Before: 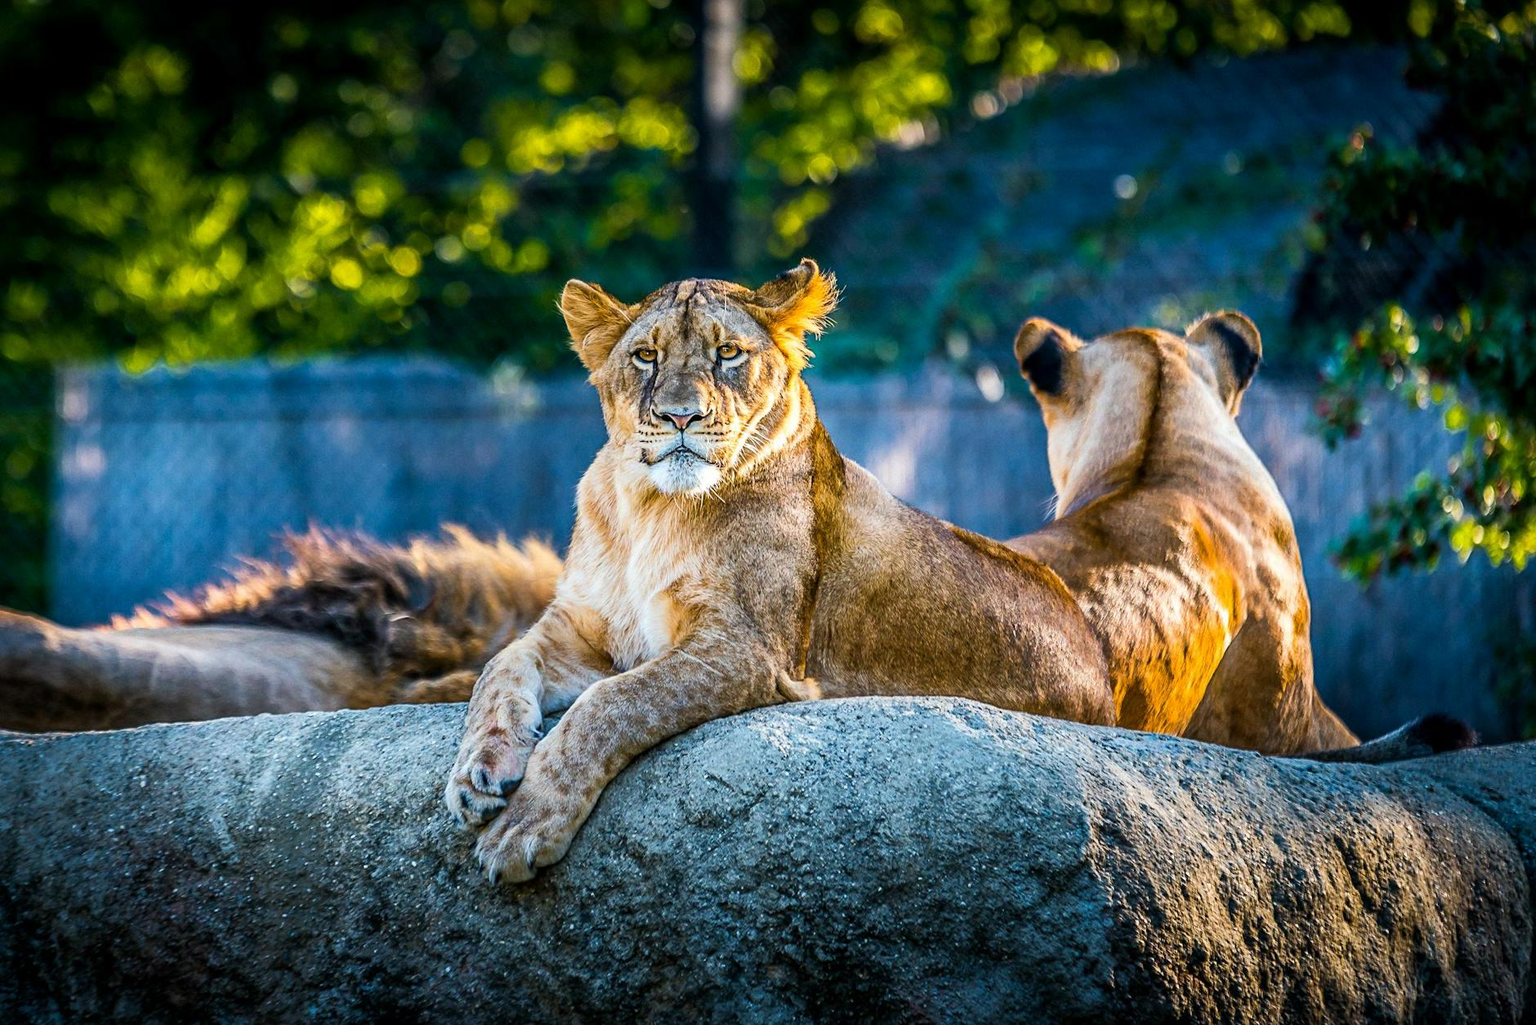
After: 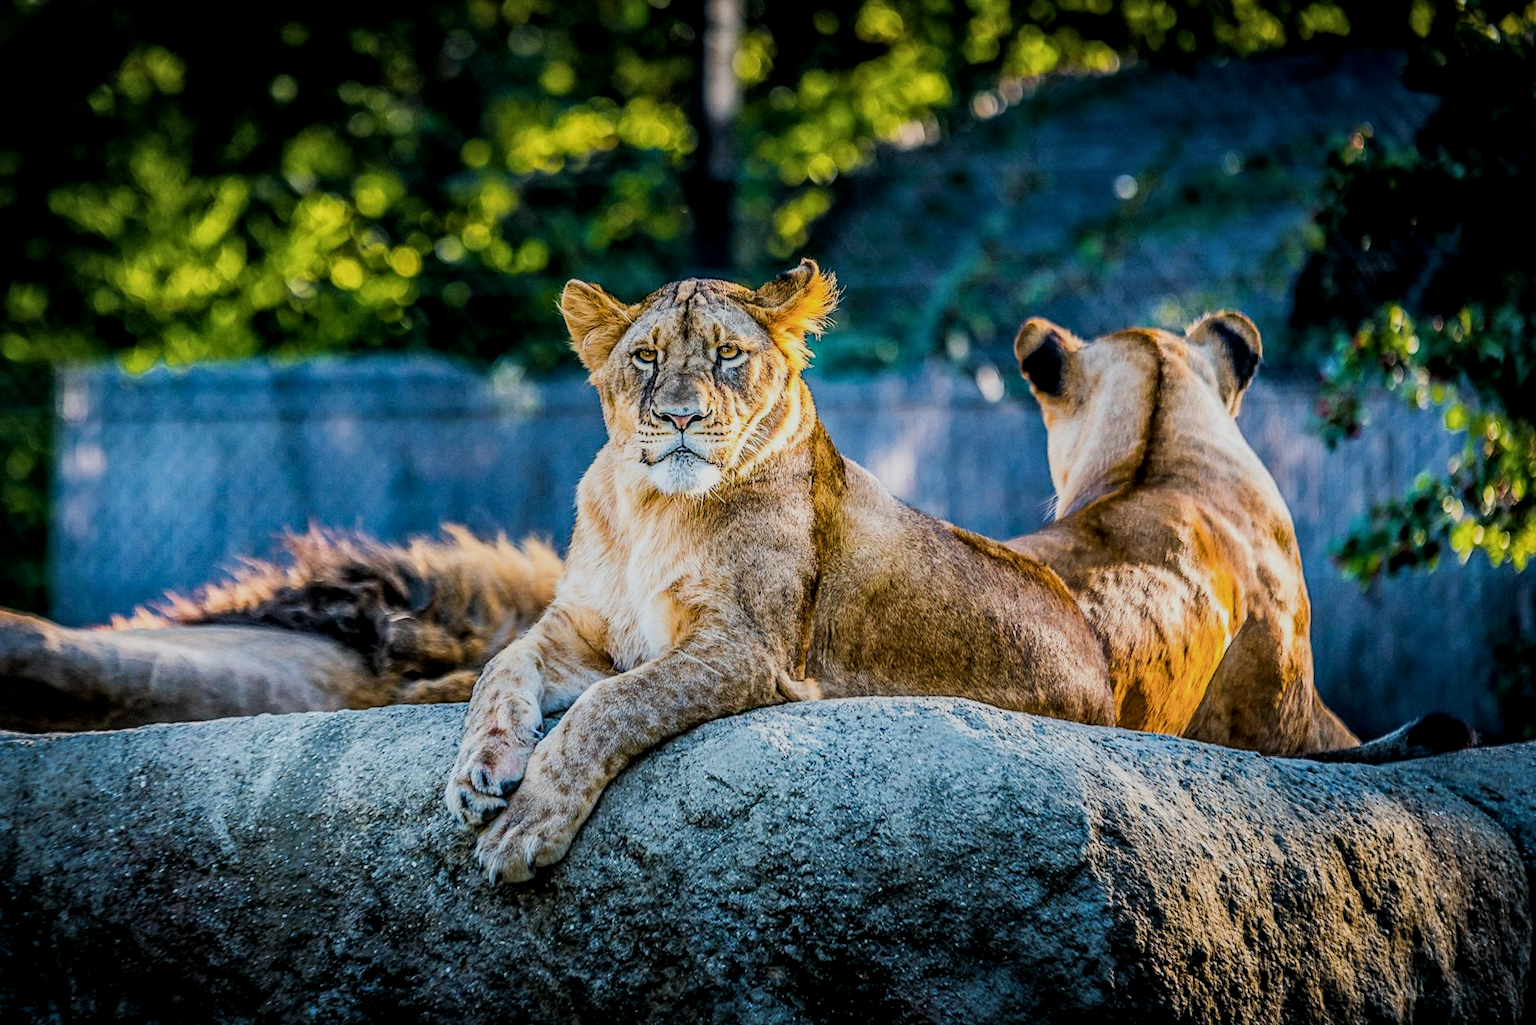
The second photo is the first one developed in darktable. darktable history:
filmic rgb: black relative exposure -7.65 EV, white relative exposure 4.56 EV, hardness 3.61
local contrast: on, module defaults
